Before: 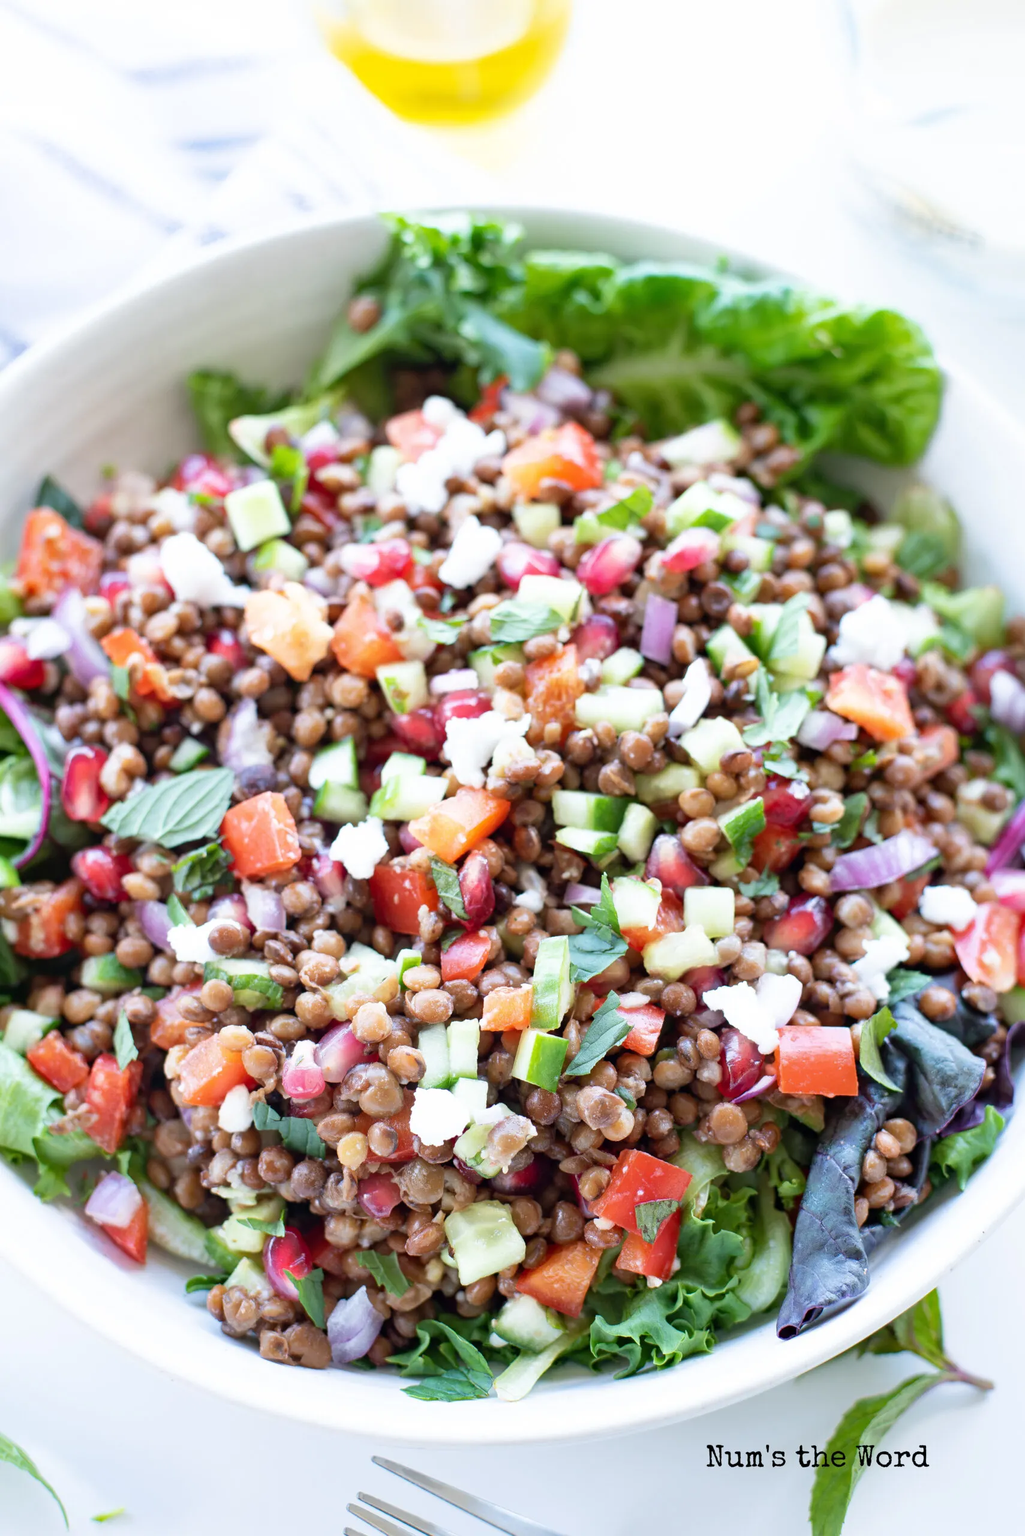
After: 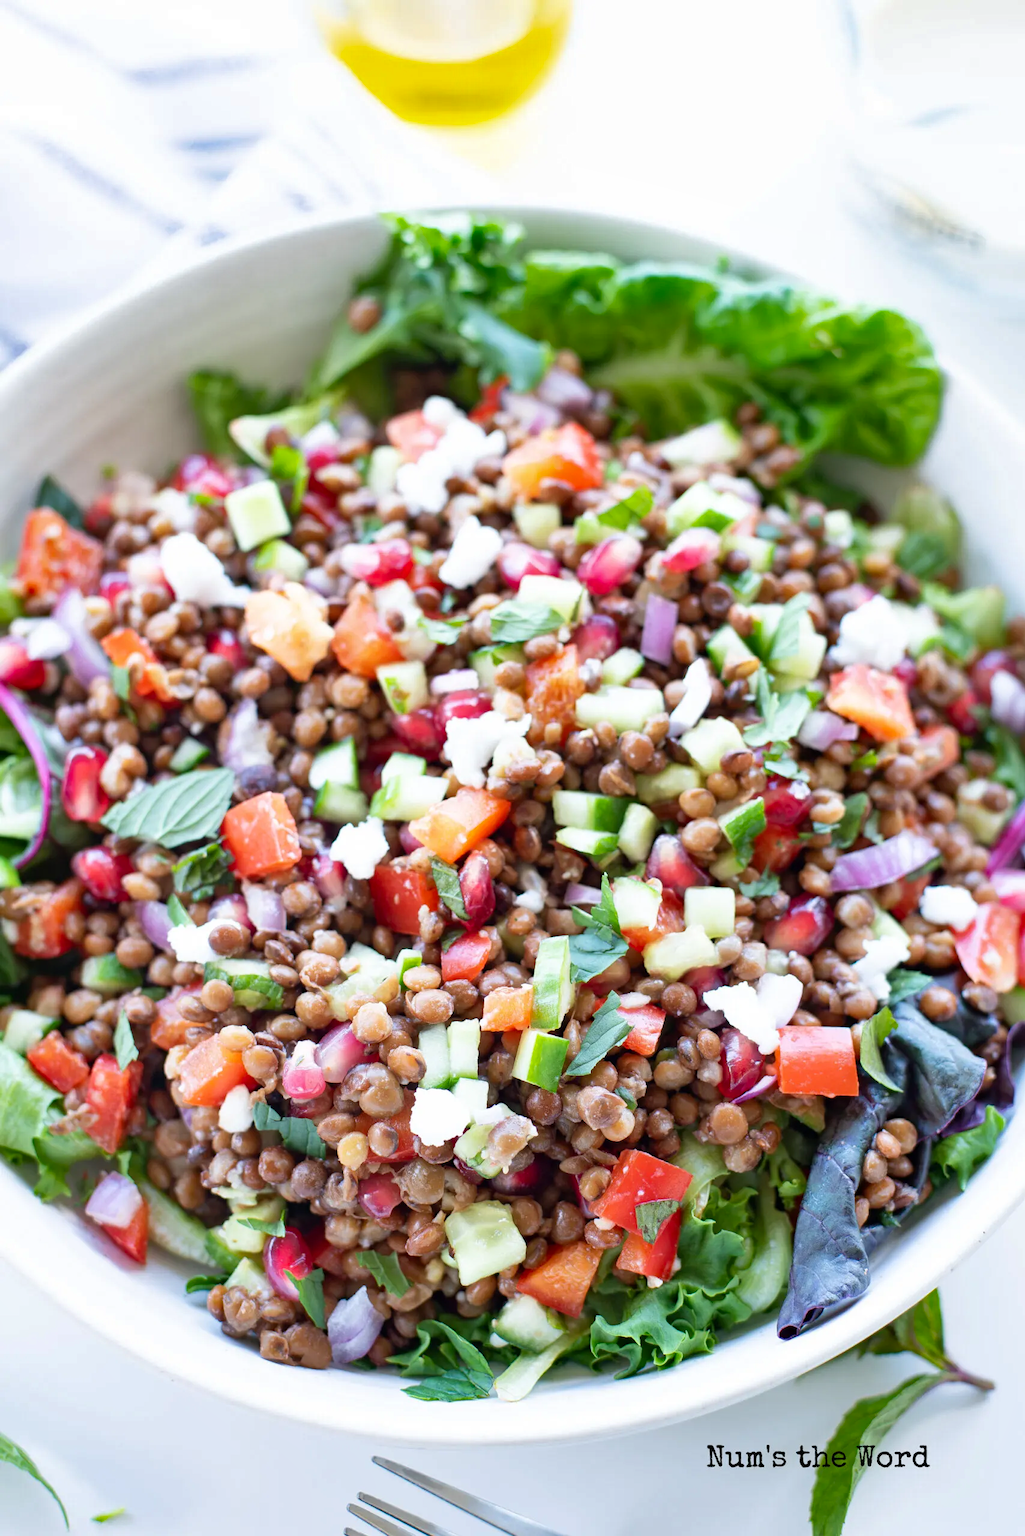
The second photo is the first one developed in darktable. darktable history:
color correction: saturation 1.1
shadows and highlights: shadows 49, highlights -41, soften with gaussian
